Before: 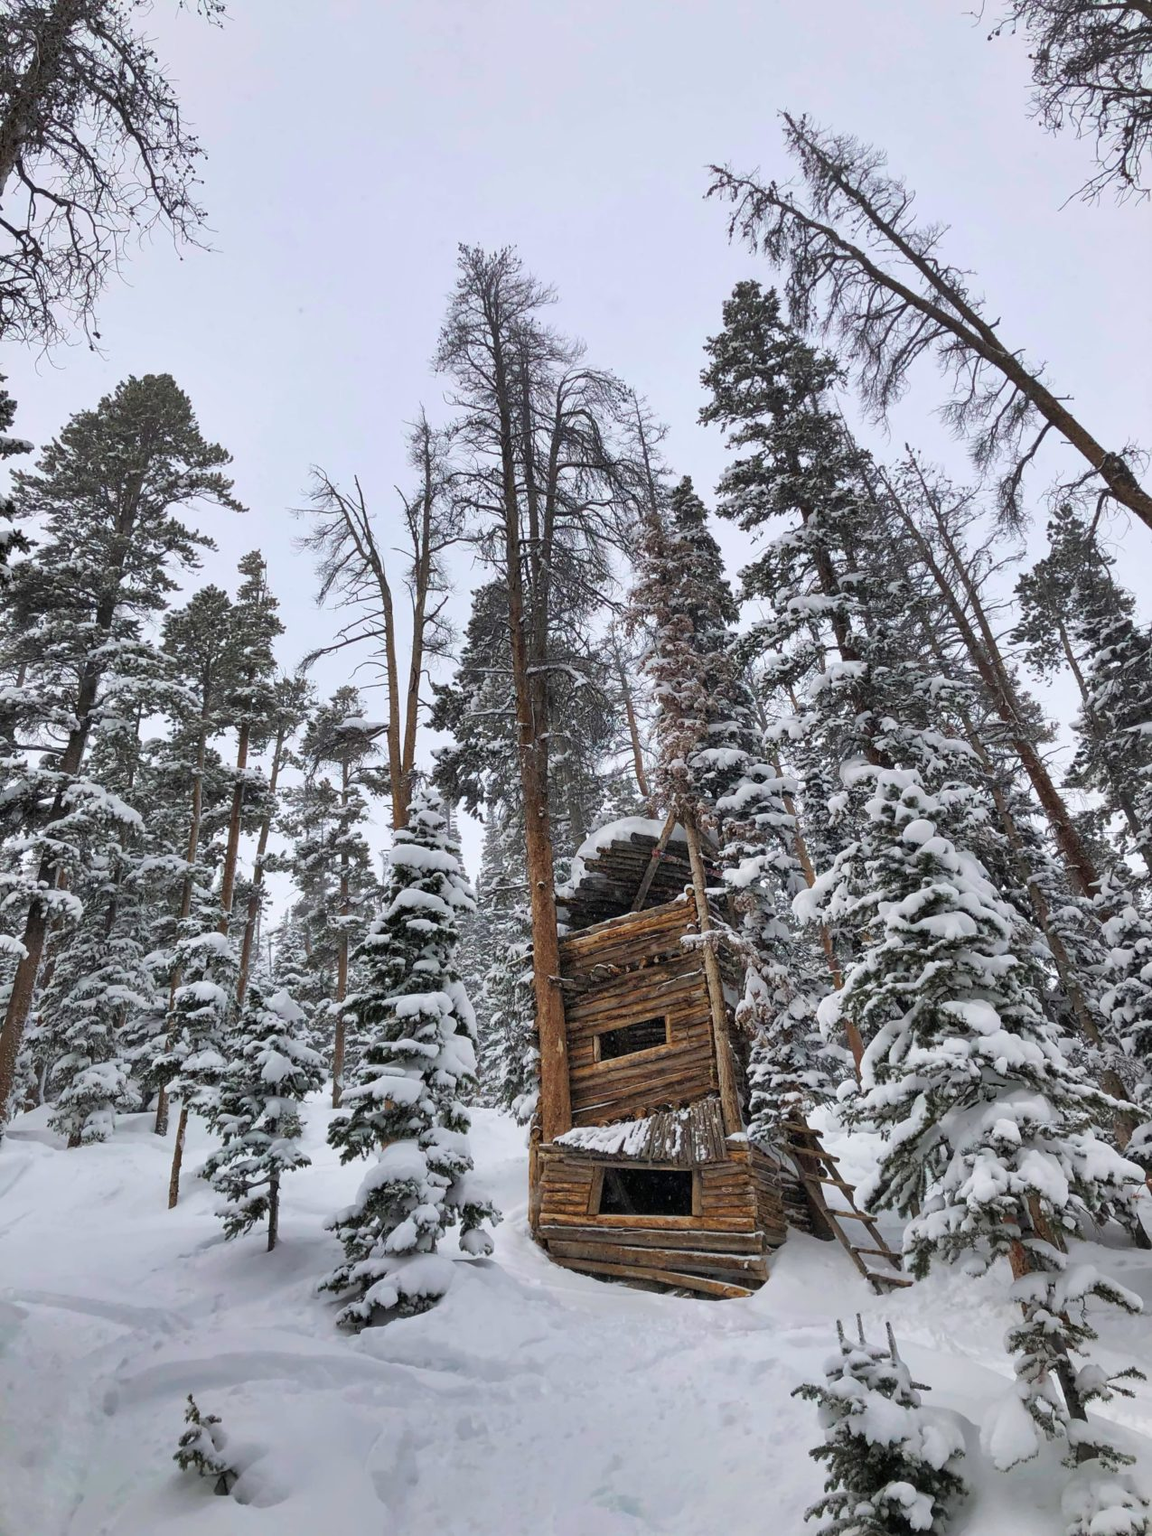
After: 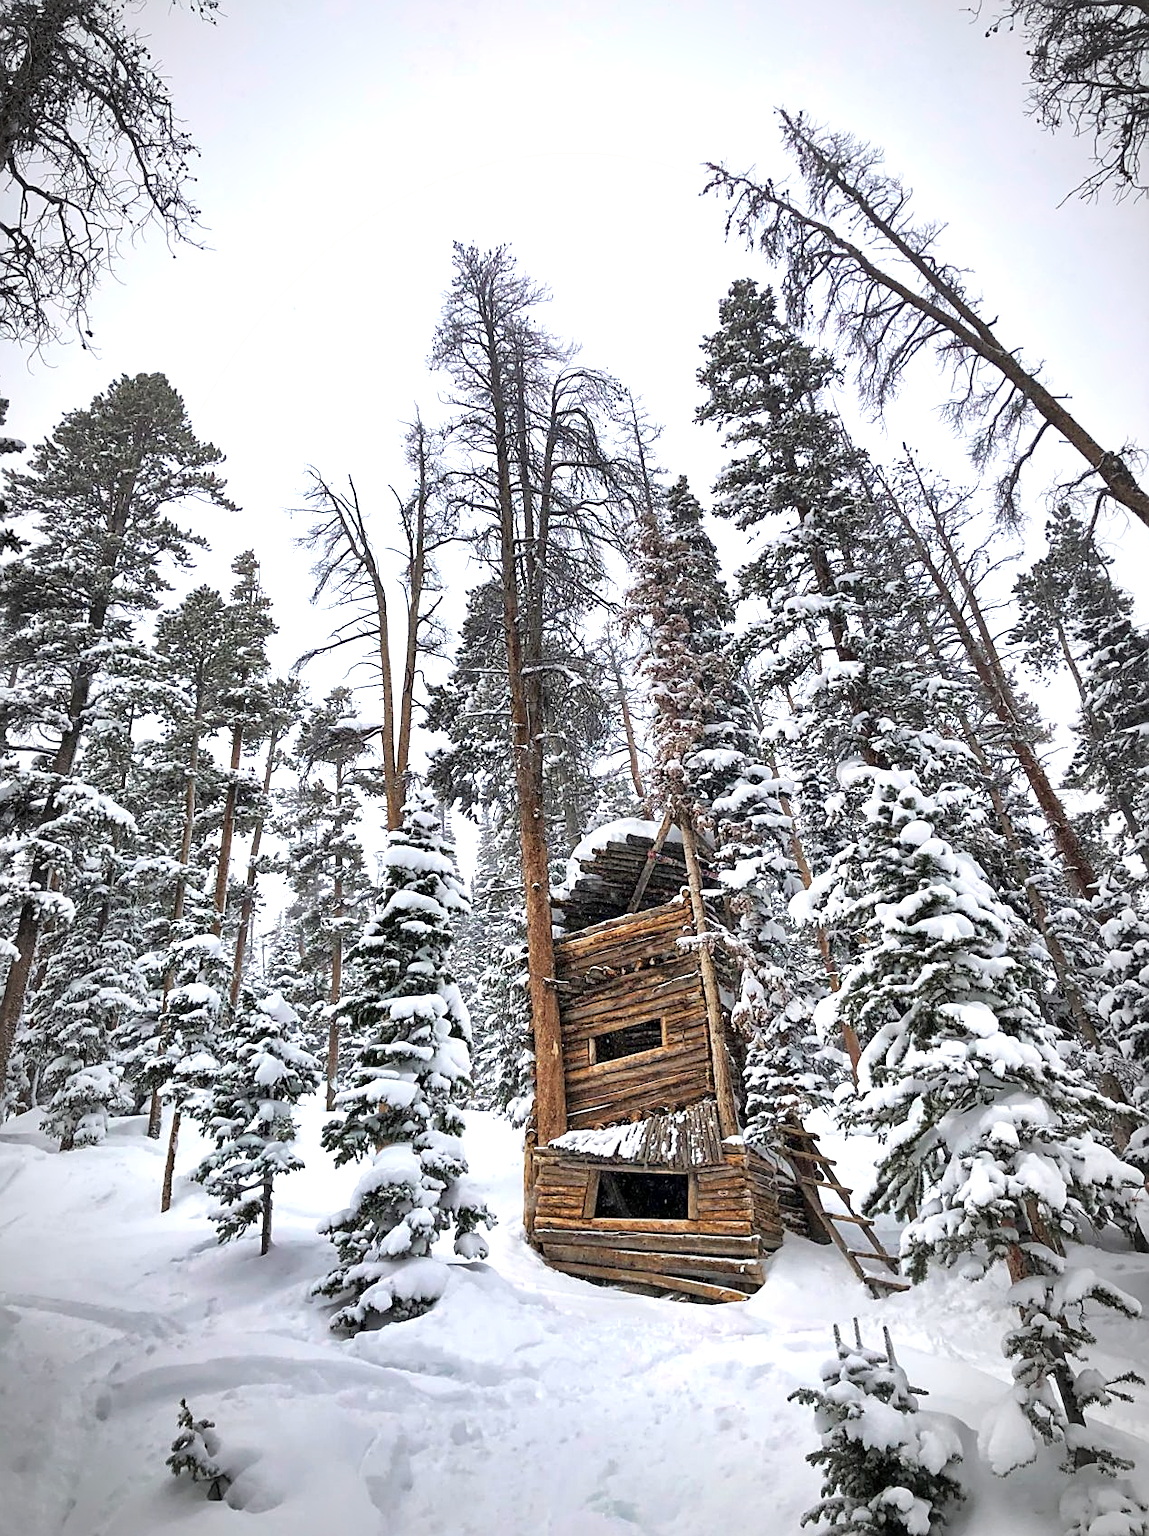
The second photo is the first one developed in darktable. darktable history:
exposure: exposure 0.787 EV, compensate exposure bias true, compensate highlight preservation false
local contrast: mode bilateral grid, contrast 19, coarseness 51, detail 143%, midtone range 0.2
sharpen: on, module defaults
crop and rotate: left 0.737%, top 0.32%, bottom 0.263%
vignetting: automatic ratio true, unbound false
